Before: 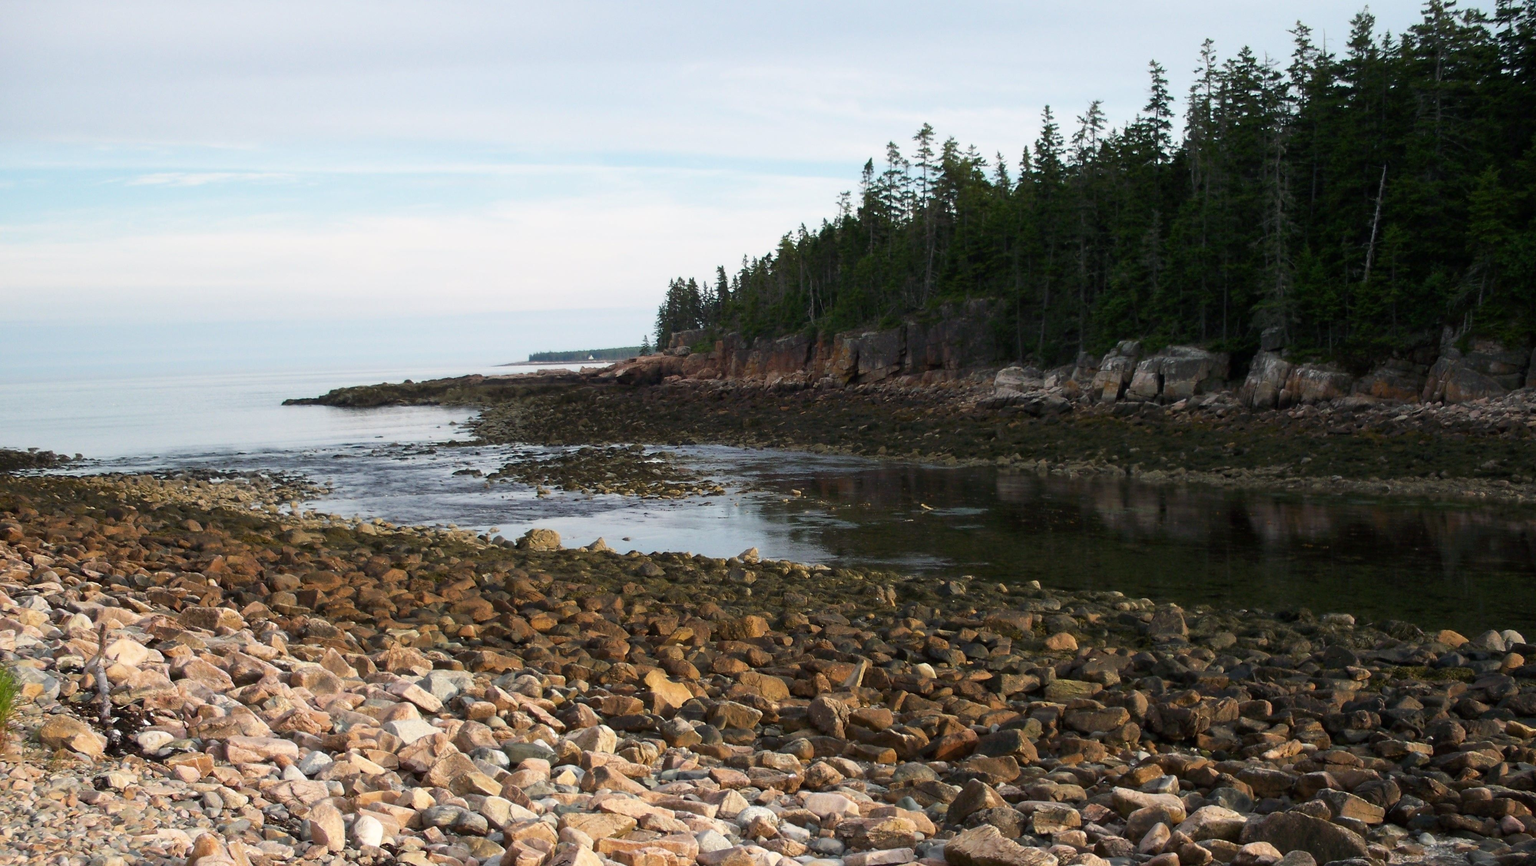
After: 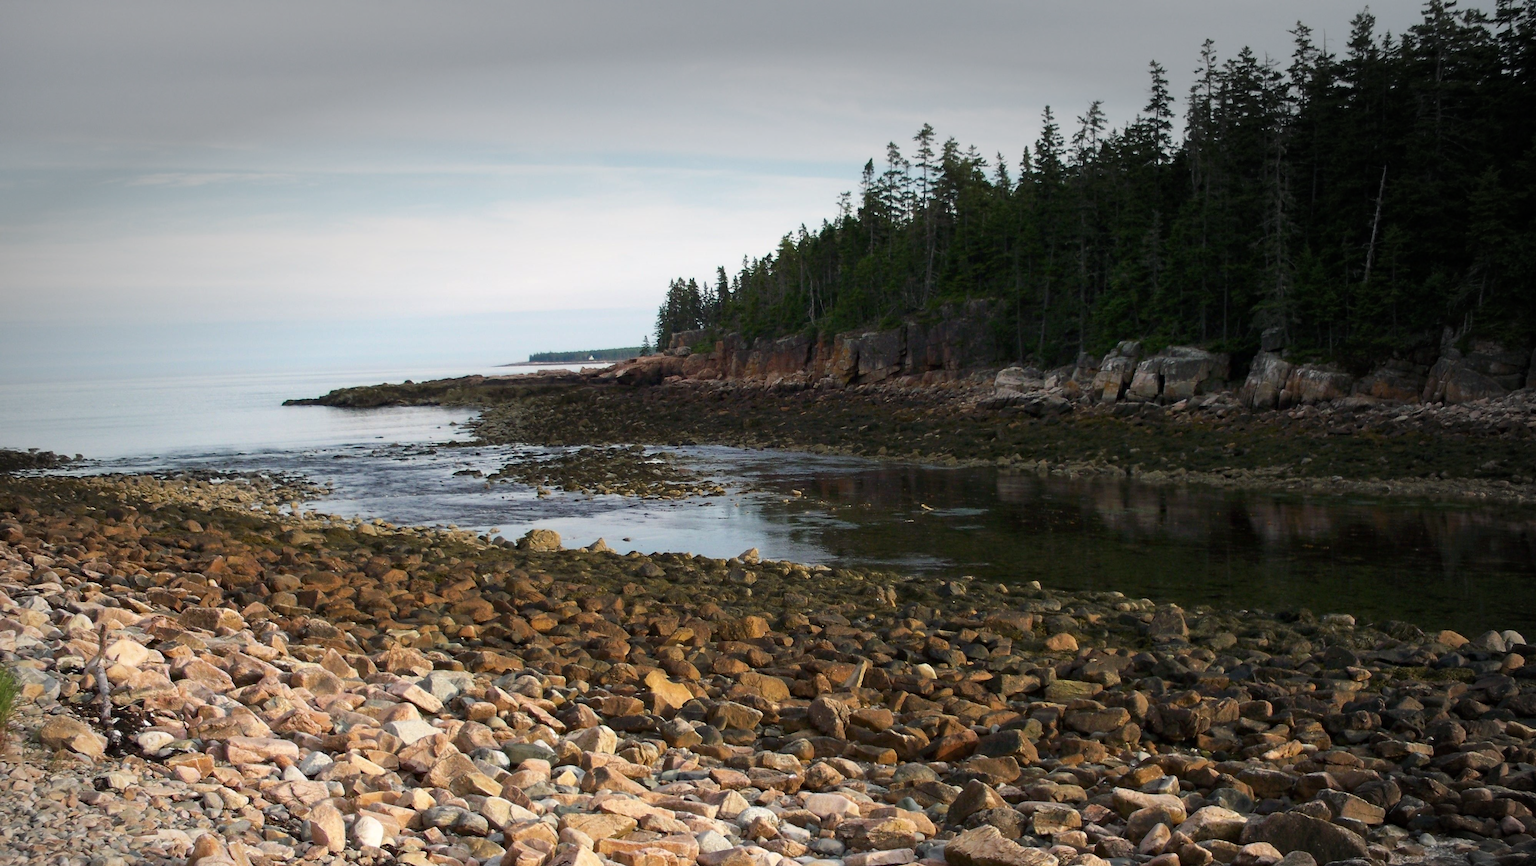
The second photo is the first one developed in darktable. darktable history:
vignetting: brightness -0.532, saturation -0.518, center (-0.025, 0.398), automatic ratio true
haze removal: compatibility mode true, adaptive false
